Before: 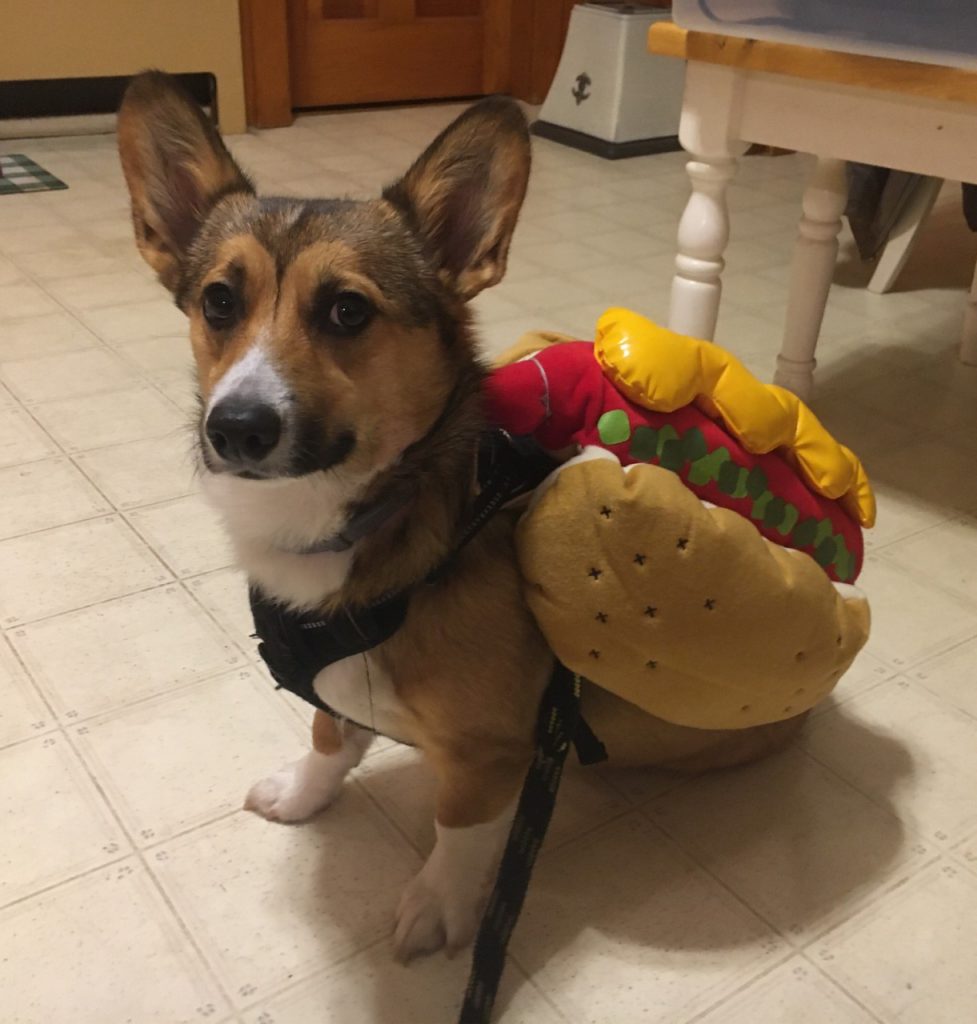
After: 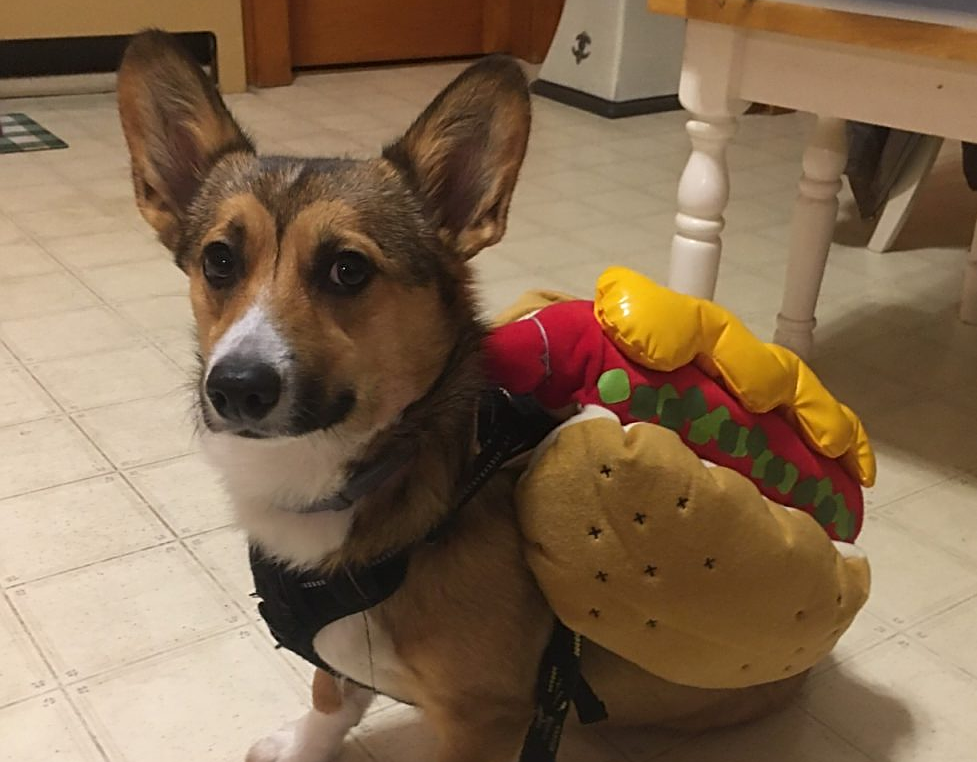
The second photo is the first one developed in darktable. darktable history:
crop: top 4.073%, bottom 21.442%
sharpen: on, module defaults
